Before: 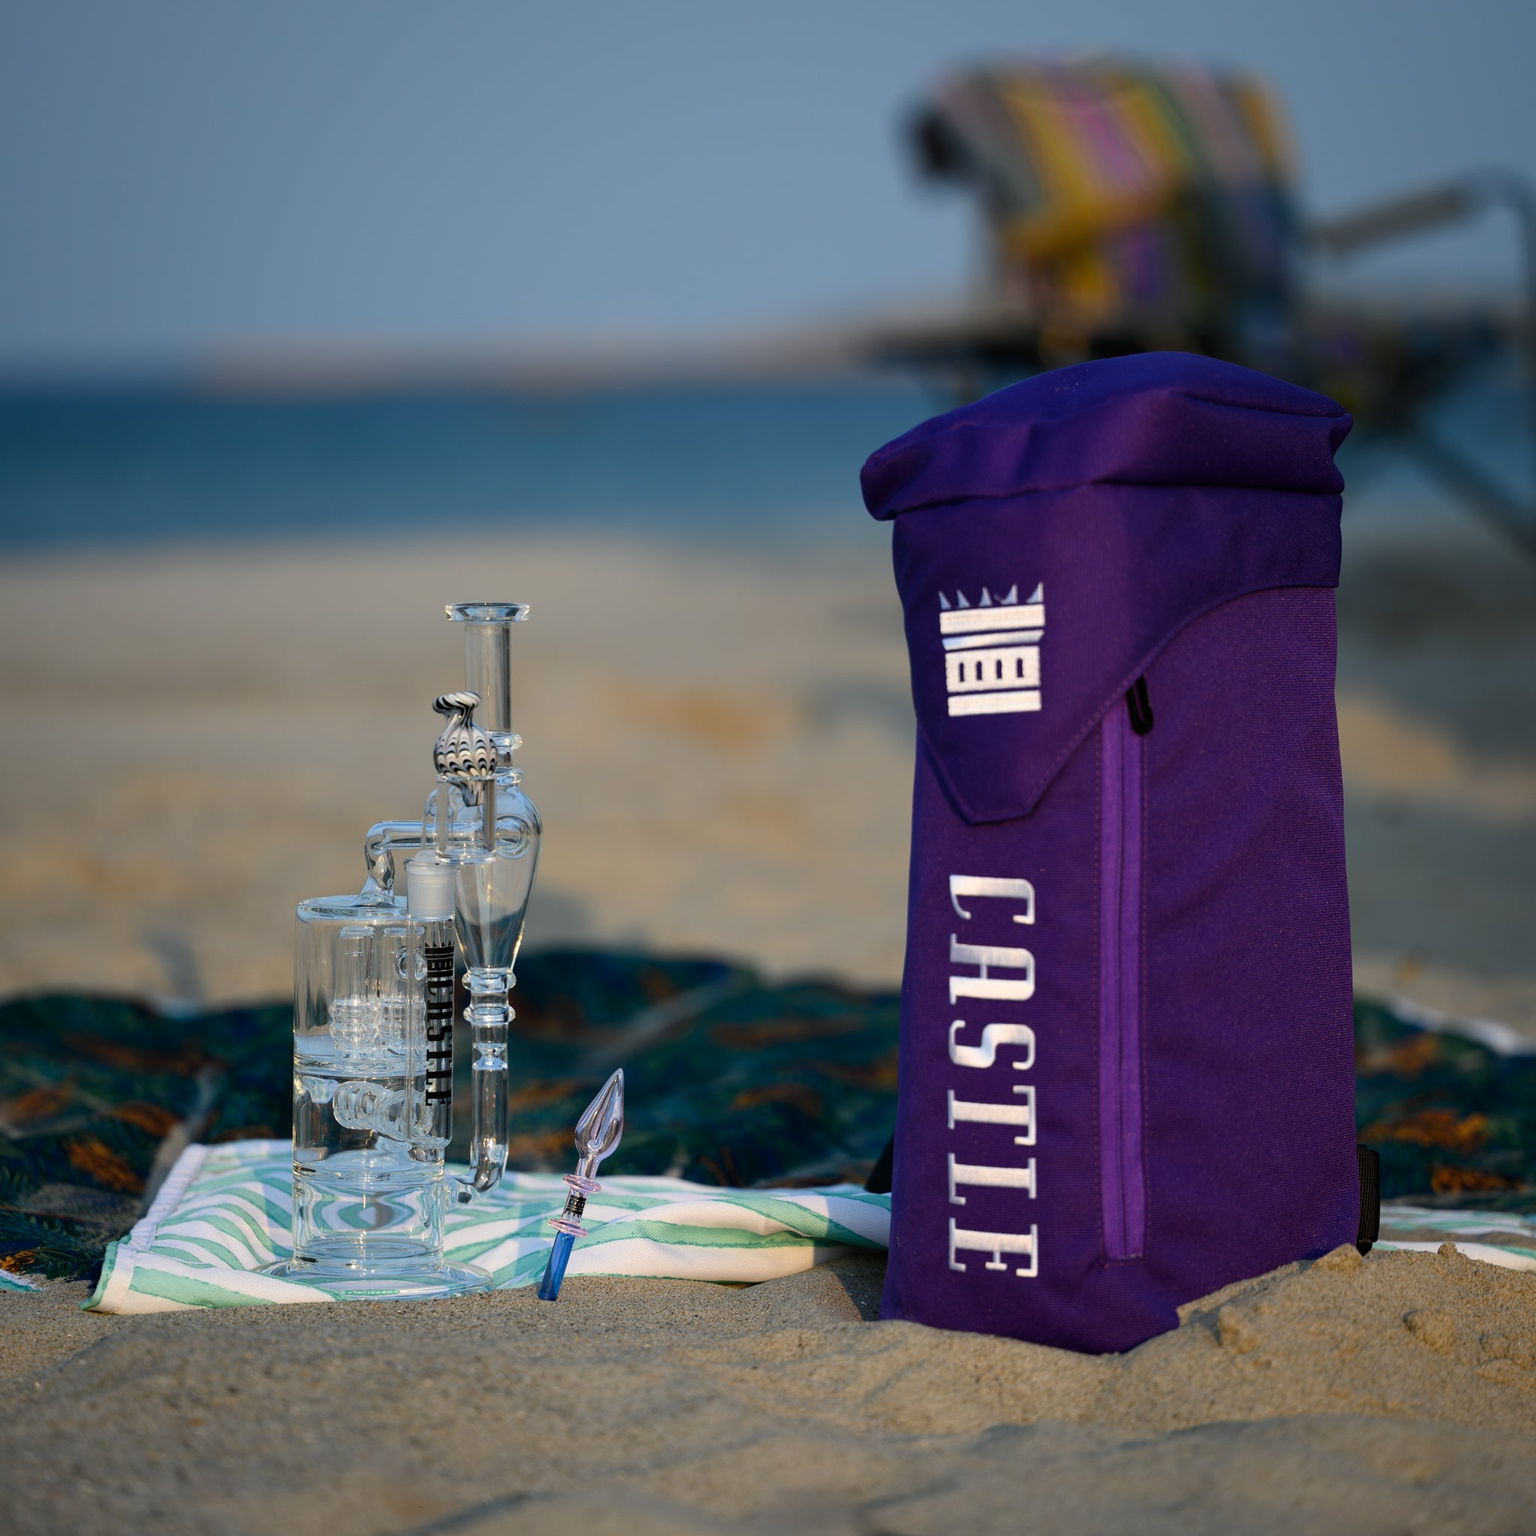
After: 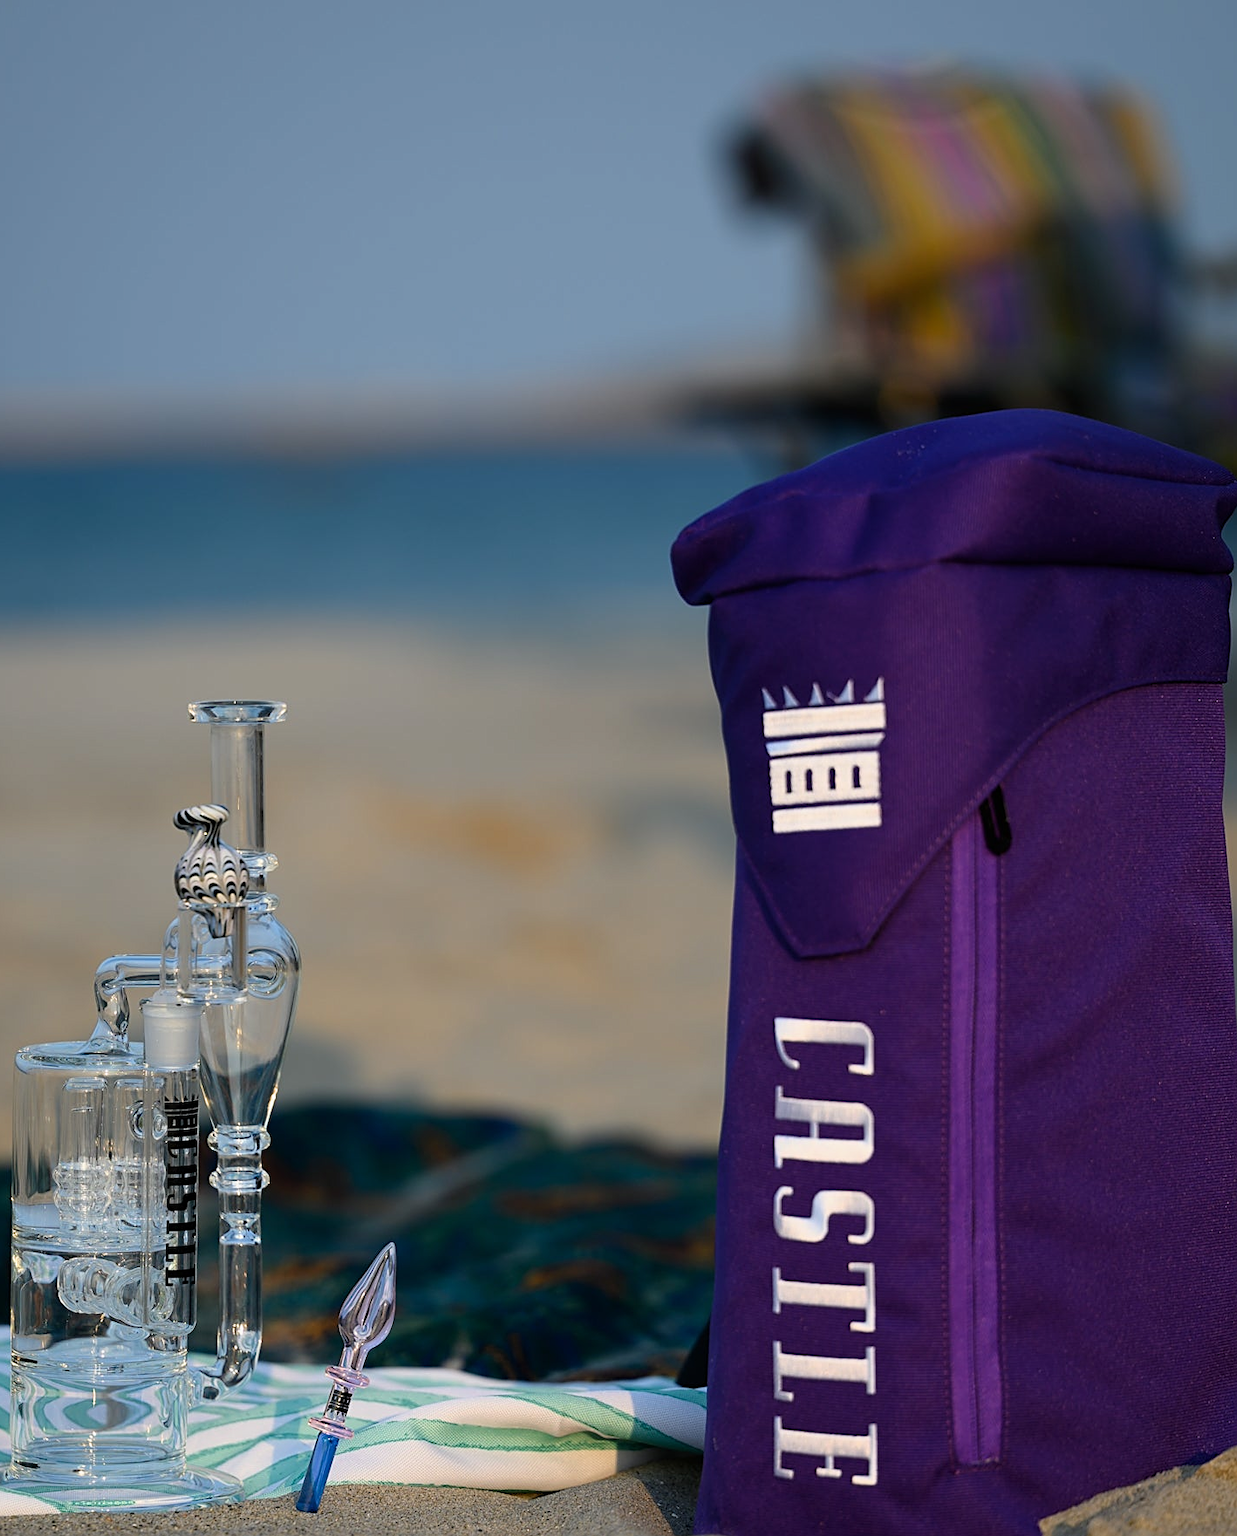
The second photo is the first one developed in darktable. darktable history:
filmic rgb: black relative exposure -16 EV, white relative exposure 2.93 EV, hardness 10.04, color science v6 (2022)
sharpen: on, module defaults
crop: left 18.479%, right 12.2%, bottom 13.971%
